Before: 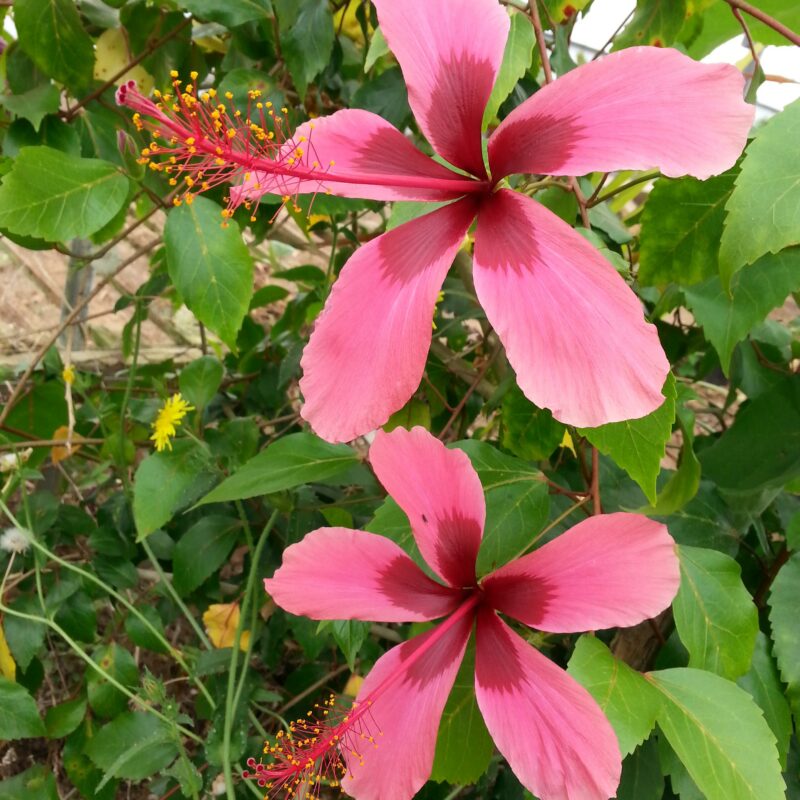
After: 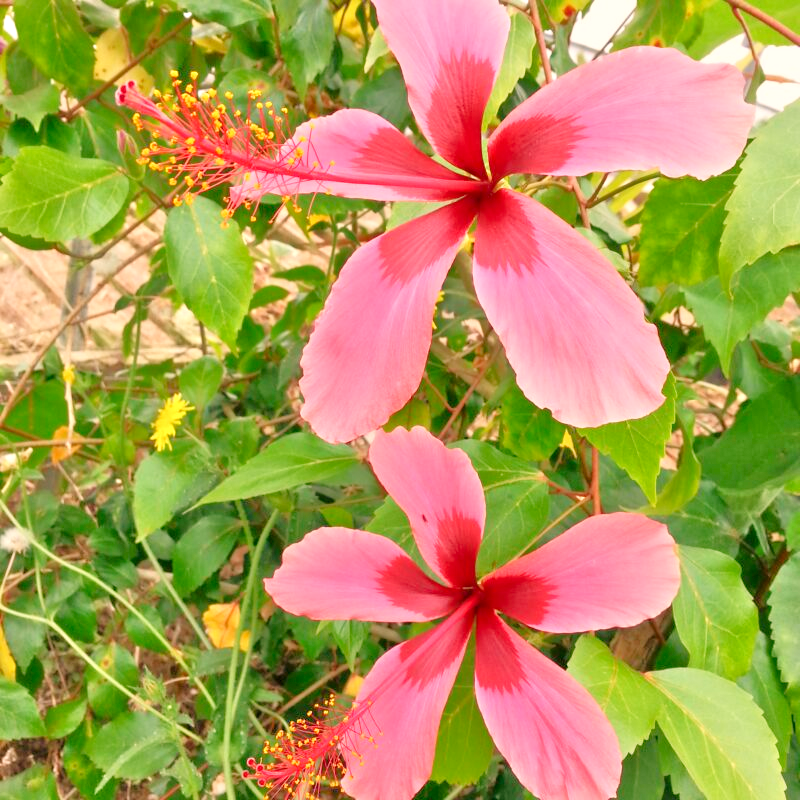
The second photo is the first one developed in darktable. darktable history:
white balance: red 1.127, blue 0.943
tone curve: curves: ch0 [(0, 0) (0.004, 0.002) (0.02, 0.013) (0.218, 0.218) (0.664, 0.718) (0.832, 0.873) (1, 1)], preserve colors none
tone equalizer: -8 EV 2 EV, -7 EV 2 EV, -6 EV 2 EV, -5 EV 2 EV, -4 EV 2 EV, -3 EV 1.5 EV, -2 EV 1 EV, -1 EV 0.5 EV
